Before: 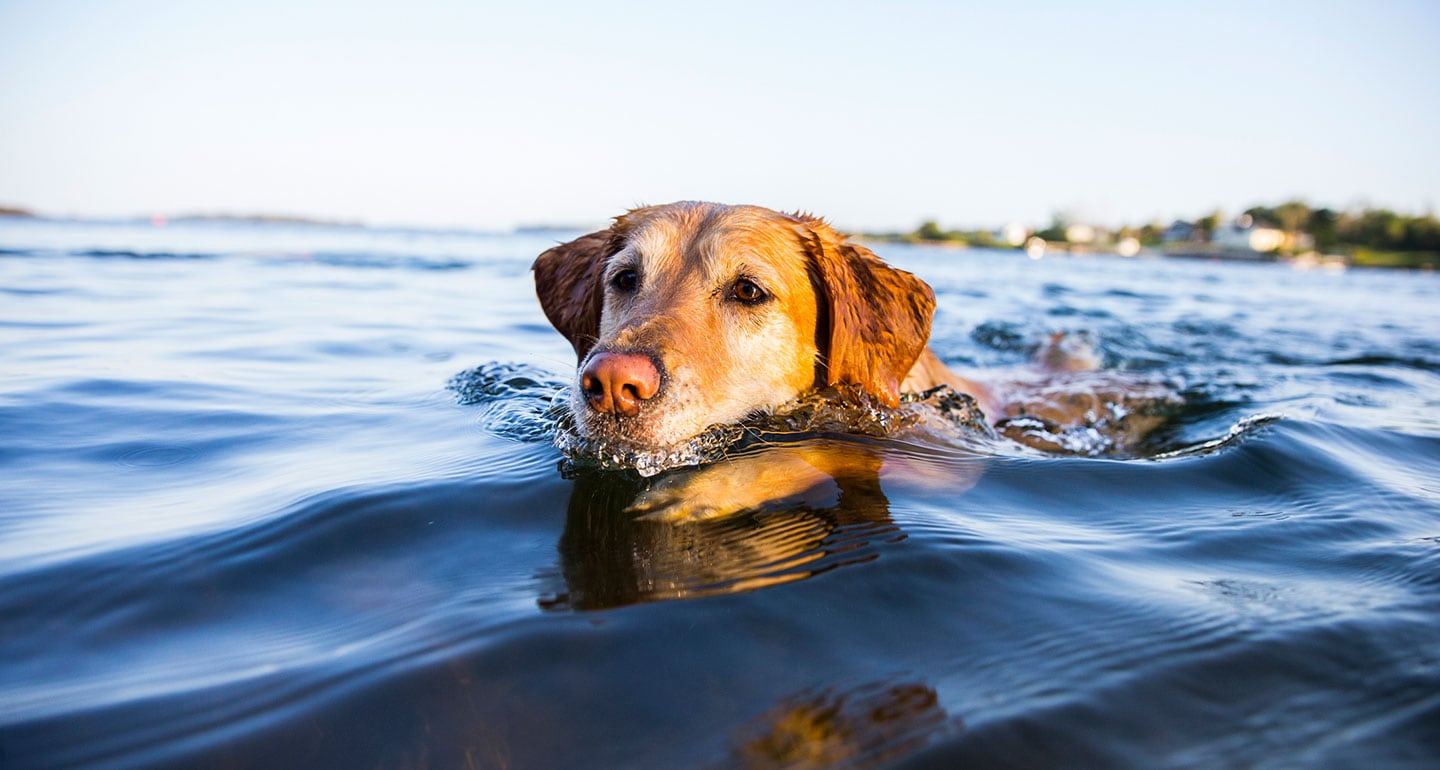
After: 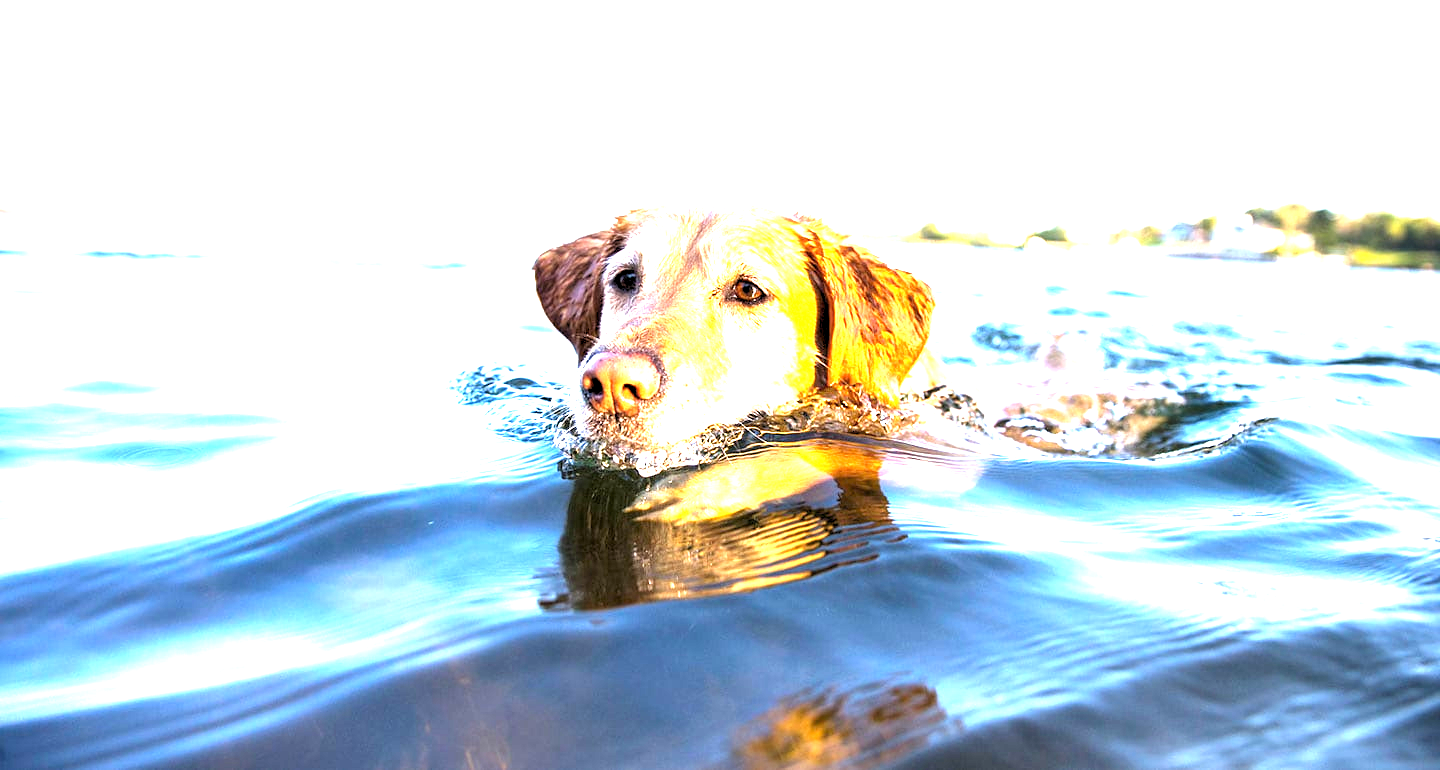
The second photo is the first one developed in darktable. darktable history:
exposure: black level correction 0, exposure 2.138 EV, compensate exposure bias true, compensate highlight preservation false
rgb levels: levels [[0.01, 0.419, 0.839], [0, 0.5, 1], [0, 0.5, 1]]
